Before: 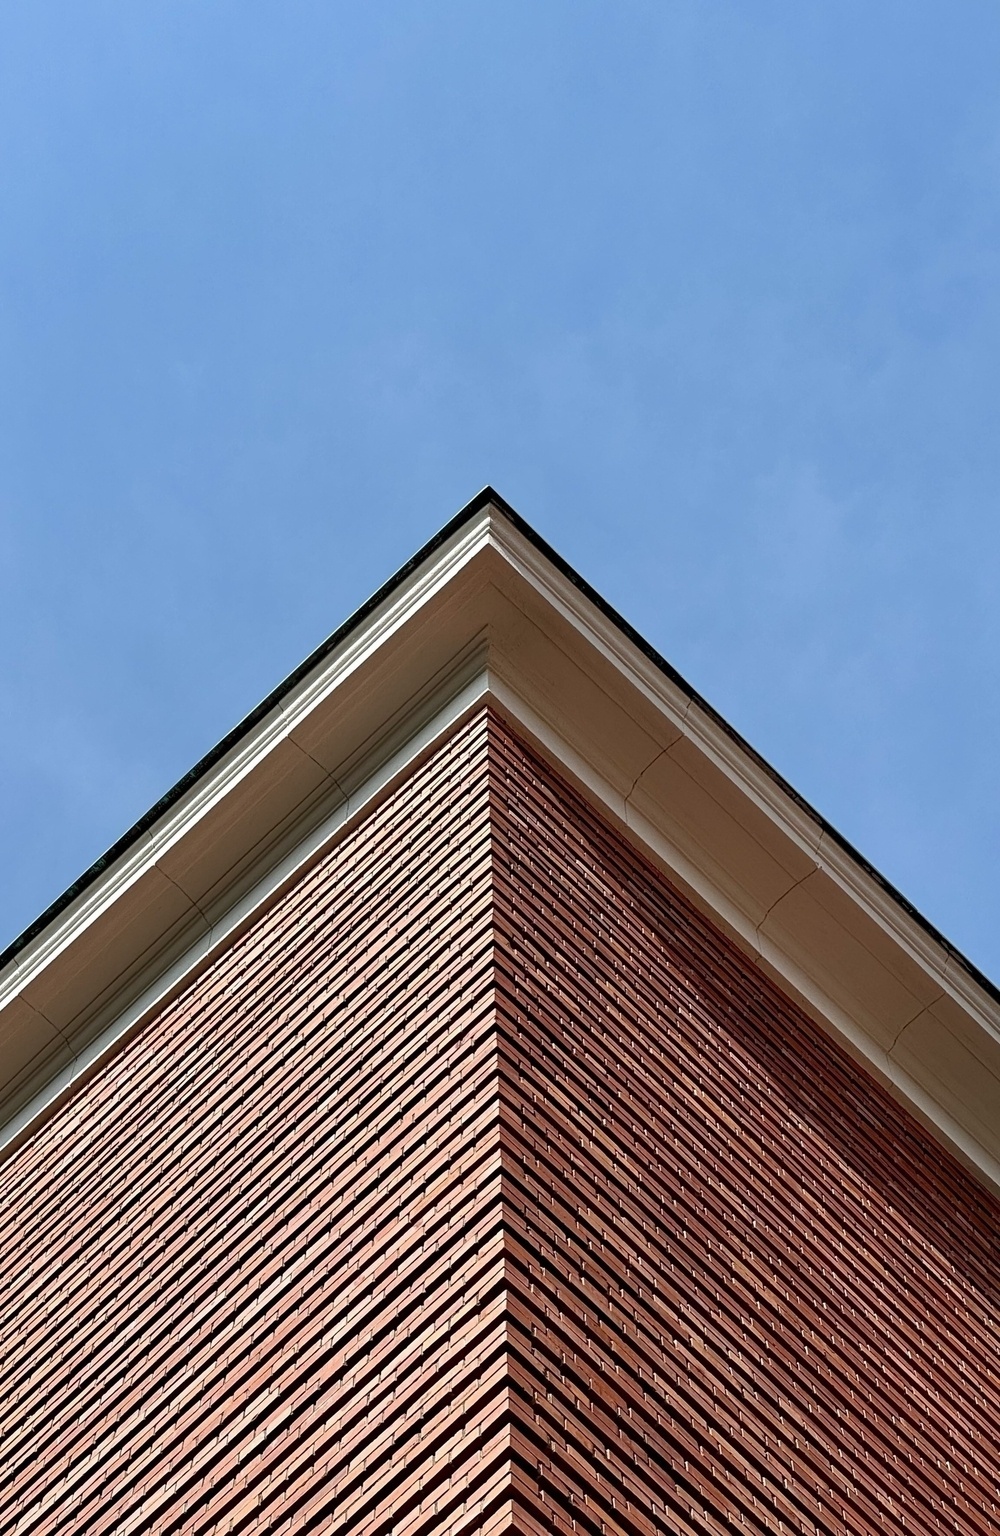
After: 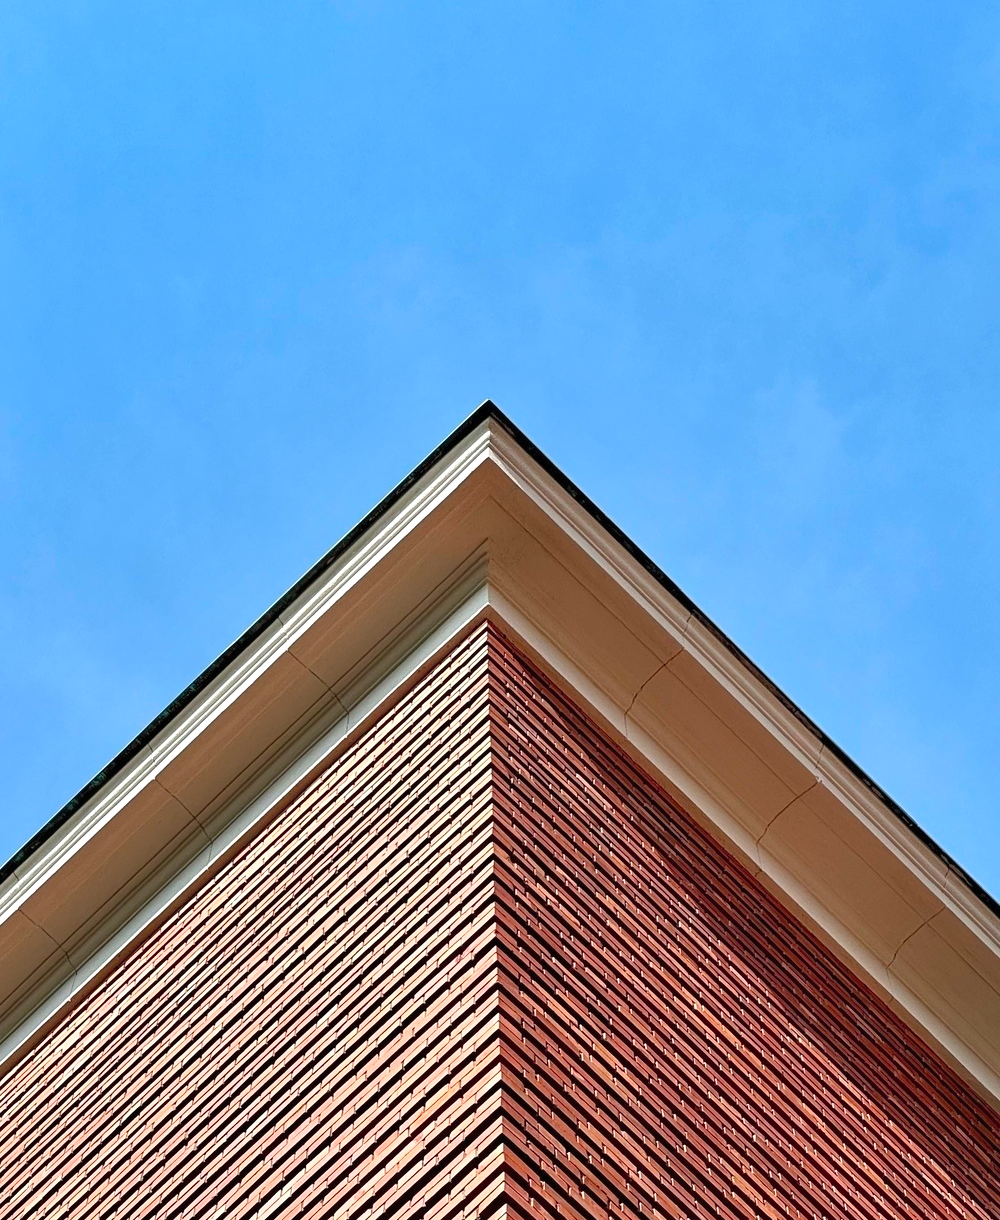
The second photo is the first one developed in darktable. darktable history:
crop and rotate: top 5.648%, bottom 14.917%
contrast brightness saturation: contrast 0.071, brightness 0.084, saturation 0.184
exposure: exposure 0.296 EV, compensate highlight preservation false
shadows and highlights: shadows 32.72, highlights -47.59, compress 49.62%, soften with gaussian
